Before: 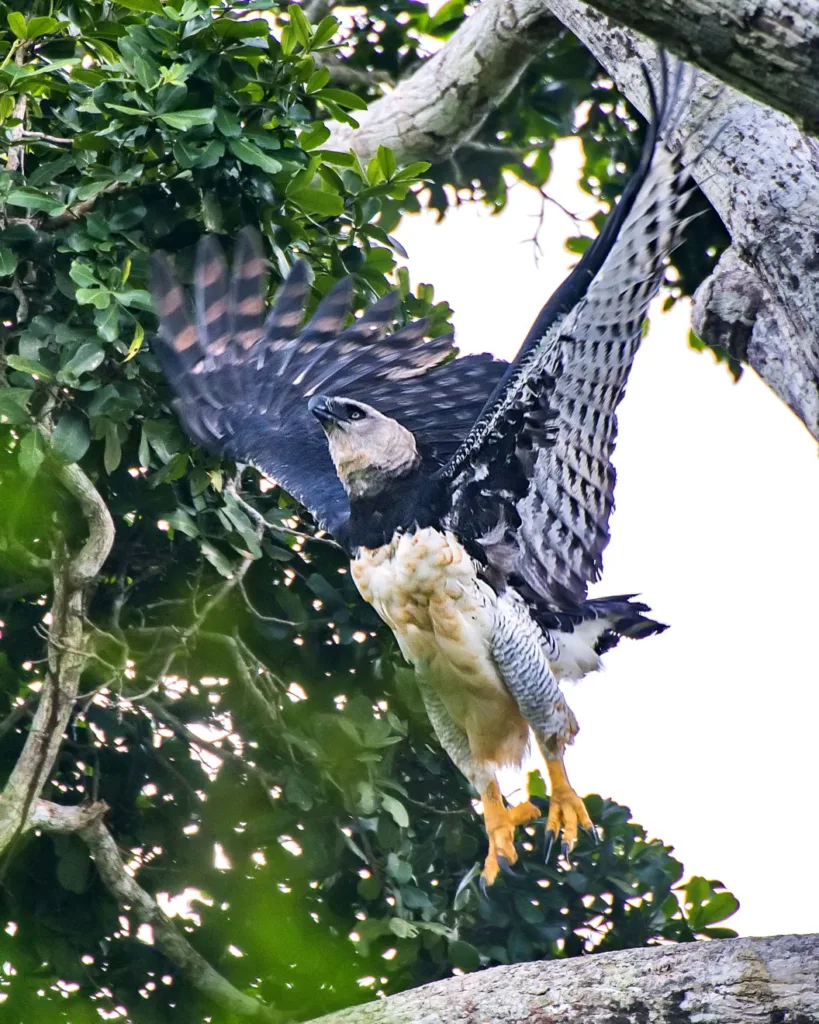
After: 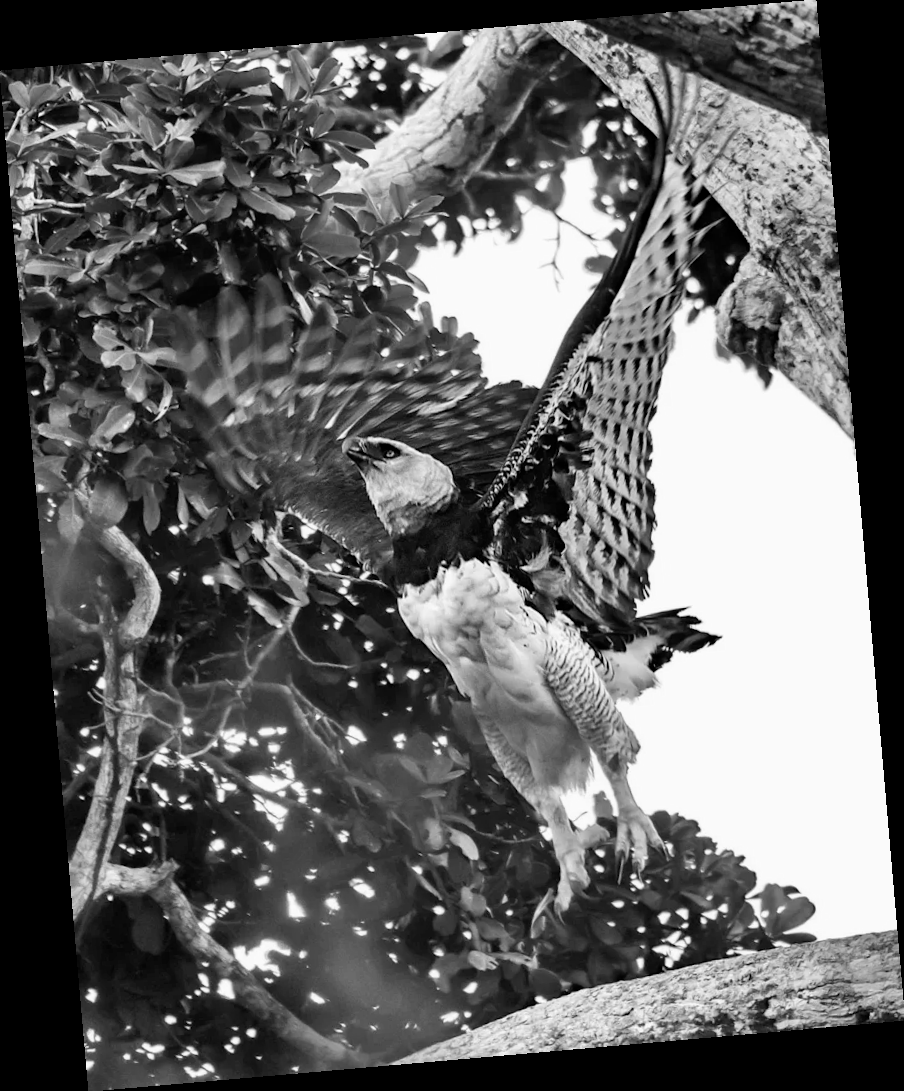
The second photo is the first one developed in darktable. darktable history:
color balance rgb: linear chroma grading › global chroma 18.9%, perceptual saturation grading › global saturation 20%, perceptual saturation grading › highlights -25%, perceptual saturation grading › shadows 50%, global vibrance 18.93%
white balance: red 0.871, blue 1.249
monochrome: on, module defaults
rotate and perspective: rotation -4.98°, automatic cropping off
color zones: curves: ch1 [(0, -0.394) (0.143, -0.394) (0.286, -0.394) (0.429, -0.392) (0.571, -0.391) (0.714, -0.391) (0.857, -0.391) (1, -0.394)]
